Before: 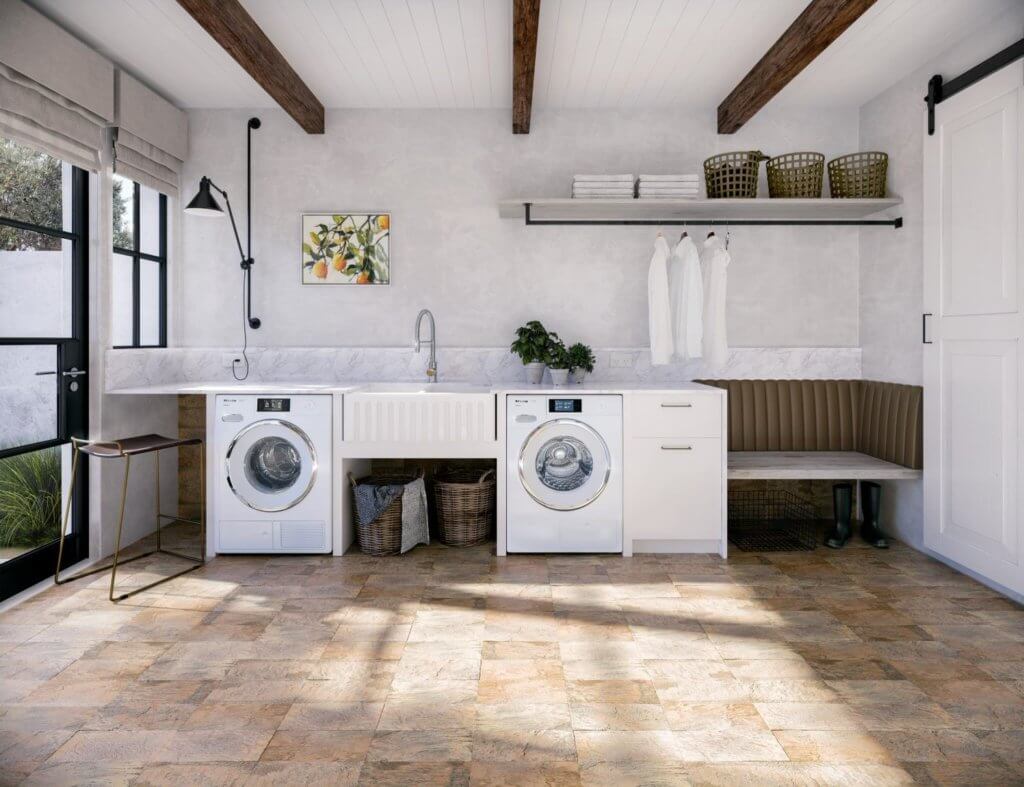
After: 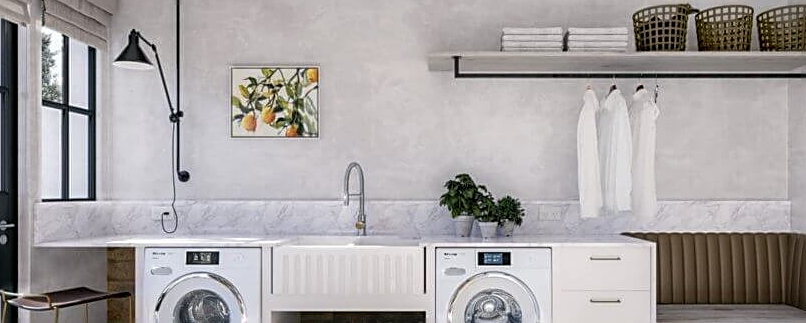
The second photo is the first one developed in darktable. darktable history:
crop: left 6.953%, top 18.745%, right 14.323%, bottom 40.193%
sharpen: amount 0.591
local contrast: on, module defaults
